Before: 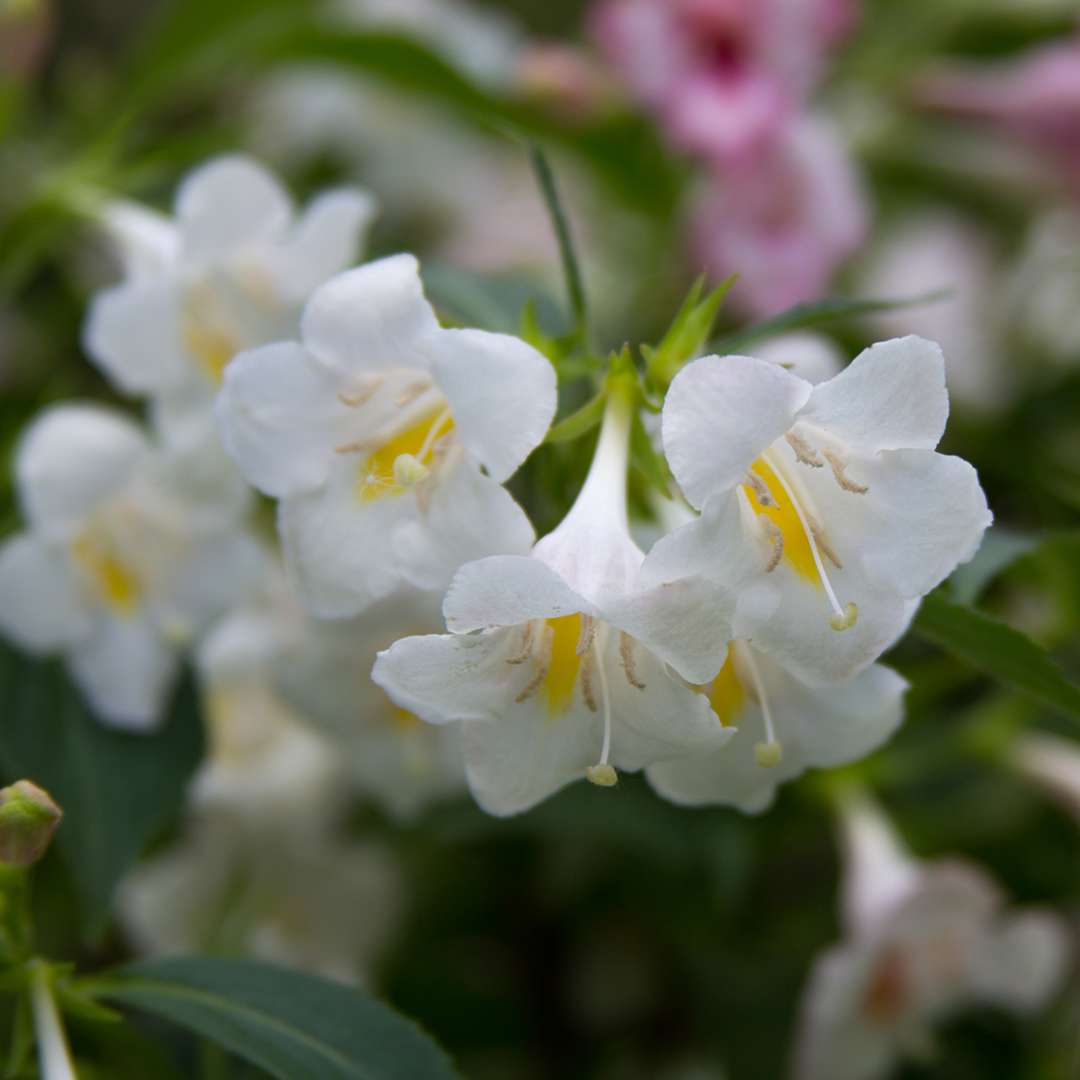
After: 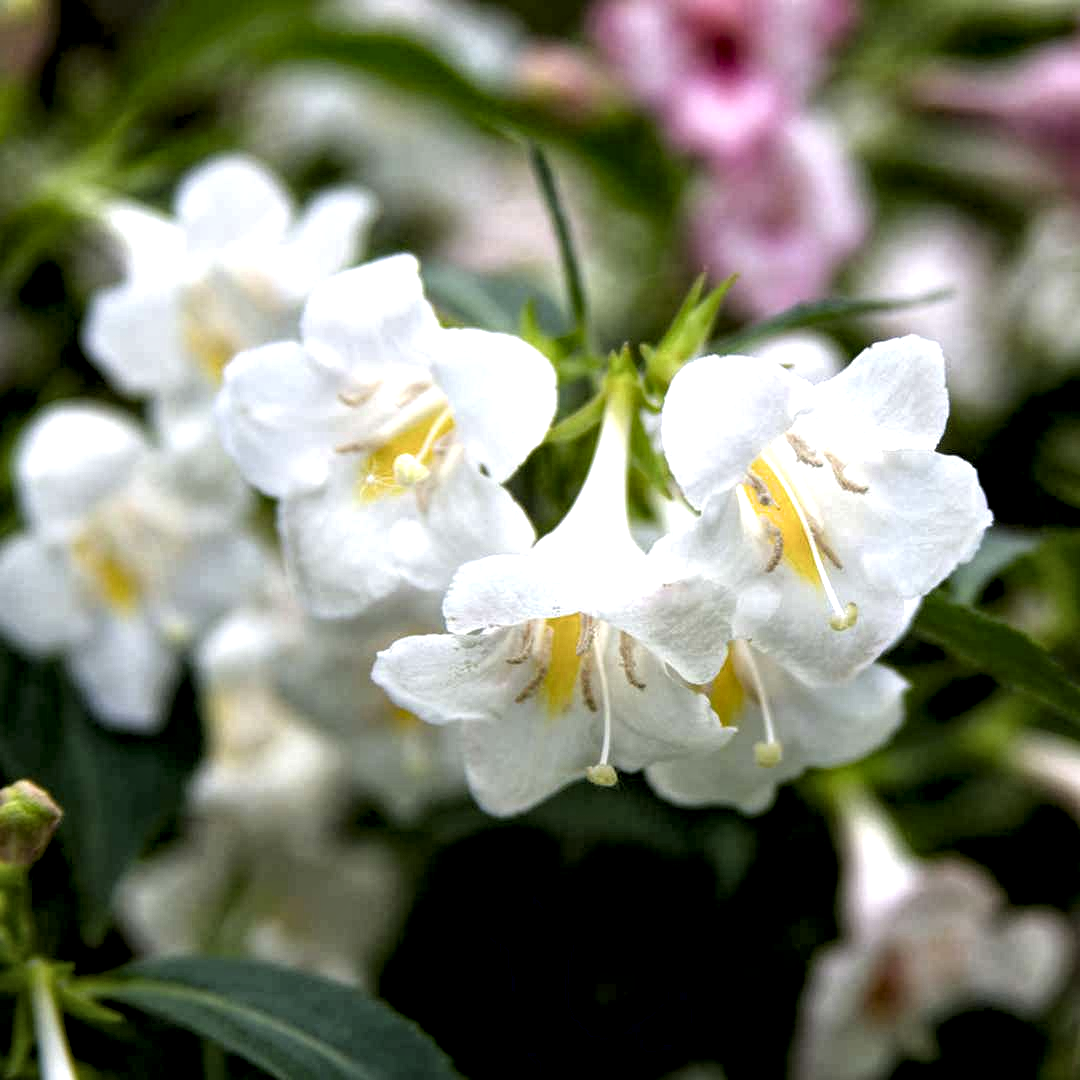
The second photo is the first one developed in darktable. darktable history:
exposure: black level correction 0.005, exposure 0.42 EV, compensate highlight preservation false
local contrast: highlights 104%, shadows 102%, detail 201%, midtone range 0.2
filmic rgb: black relative exposure -8.24 EV, white relative exposure 2.2 EV, target white luminance 99.924%, hardness 7.17, latitude 75.29%, contrast 1.316, highlights saturation mix -2.92%, shadows ↔ highlights balance 30.28%
